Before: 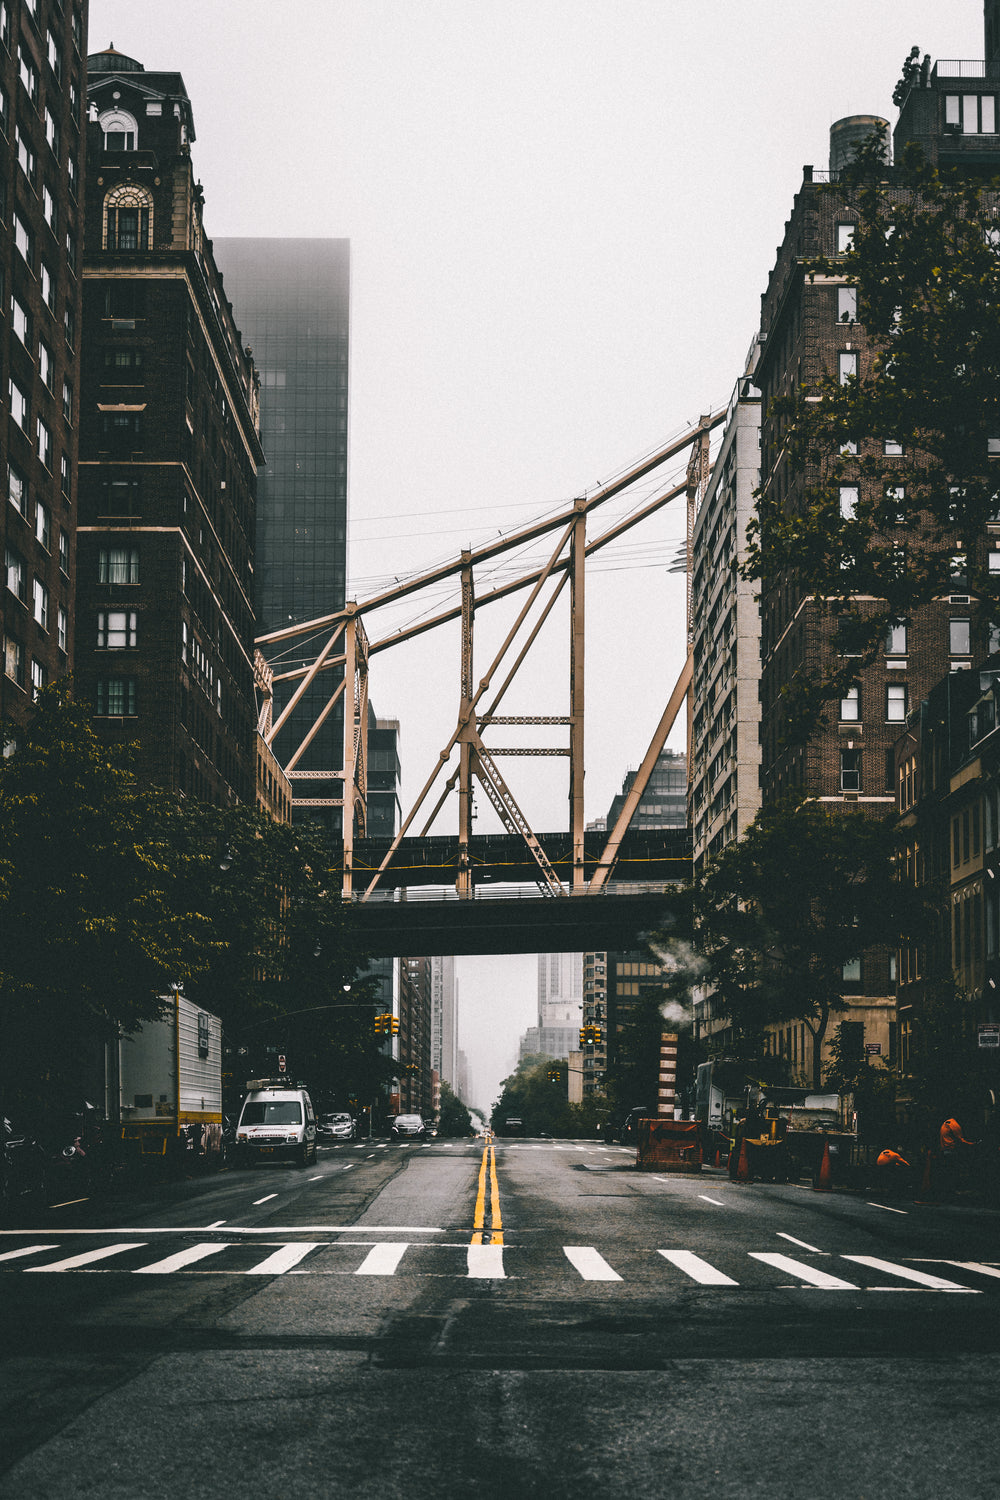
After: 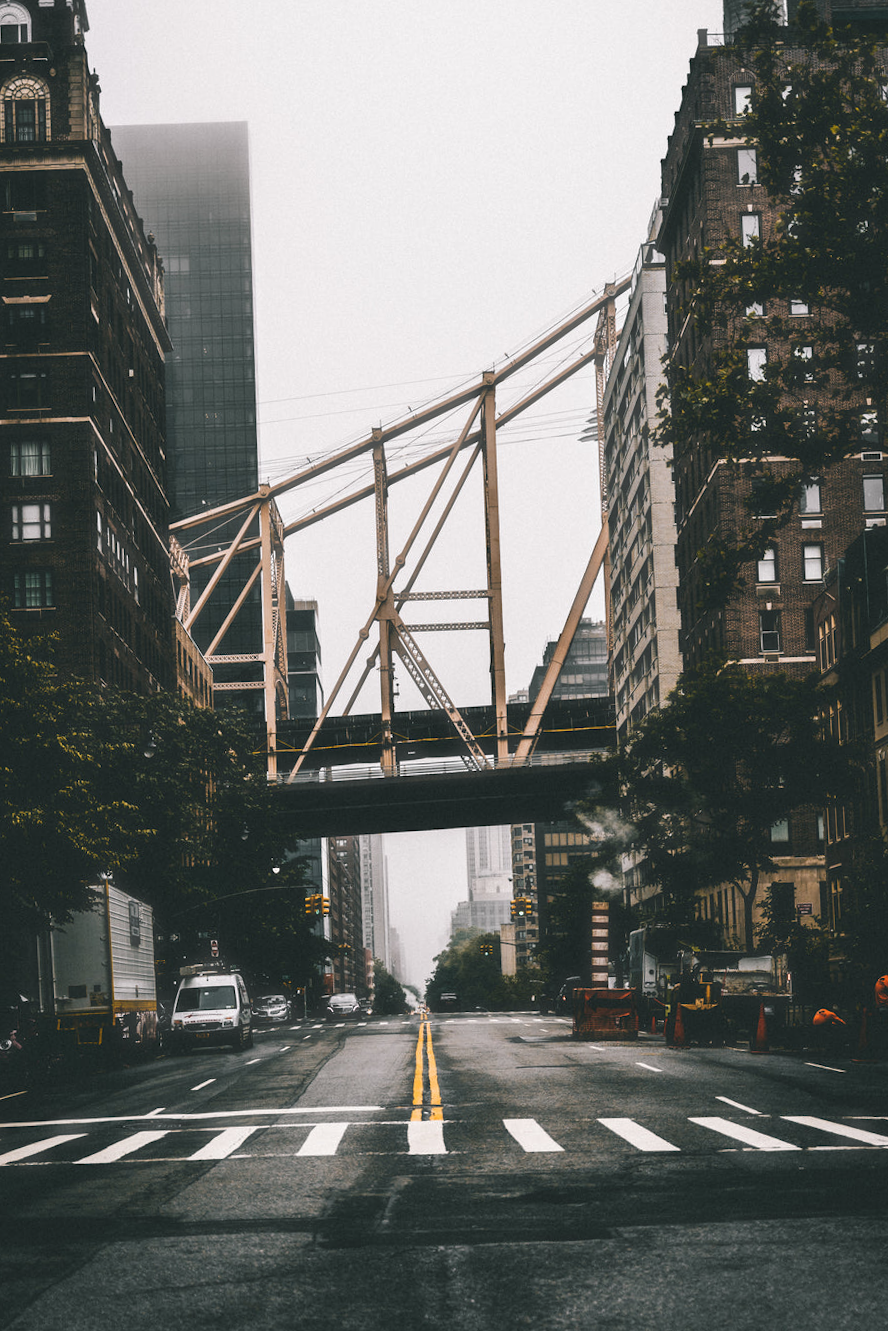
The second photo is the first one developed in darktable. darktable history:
haze removal: strength -0.101, compatibility mode true, adaptive false
crop and rotate: angle 2.41°, left 5.597%, top 5.697%
